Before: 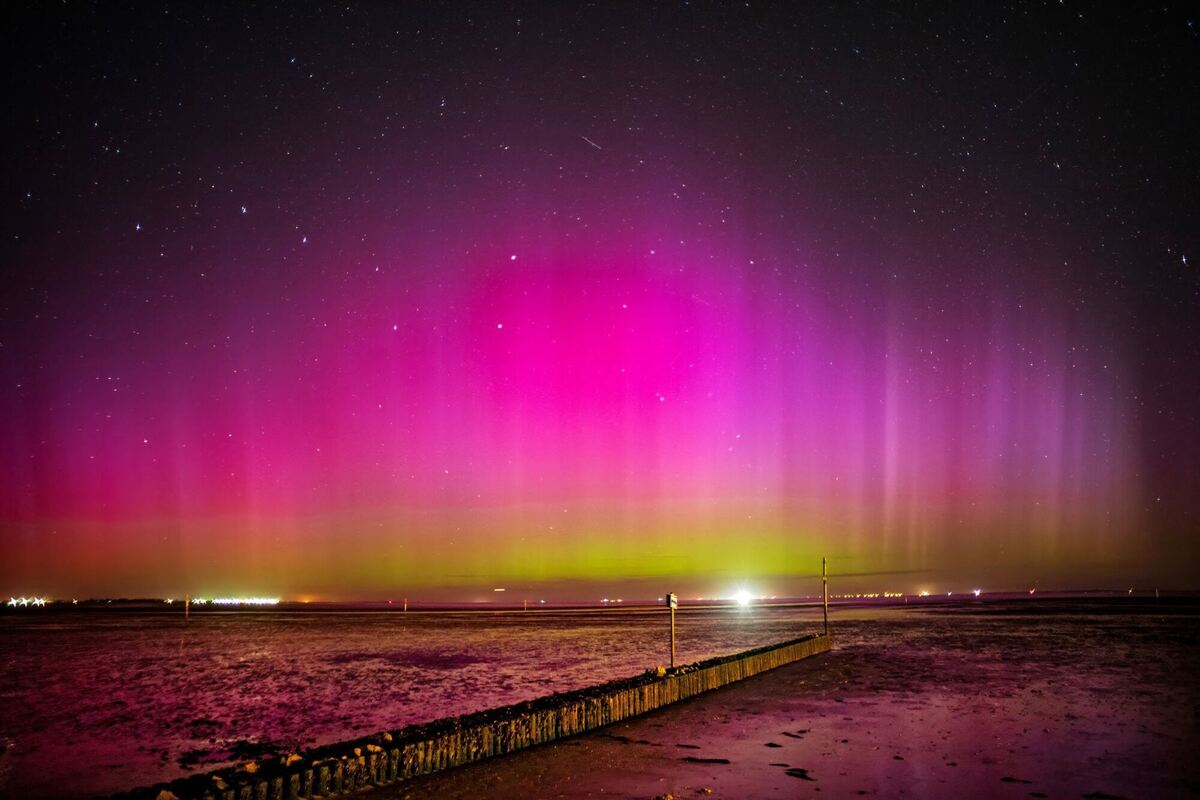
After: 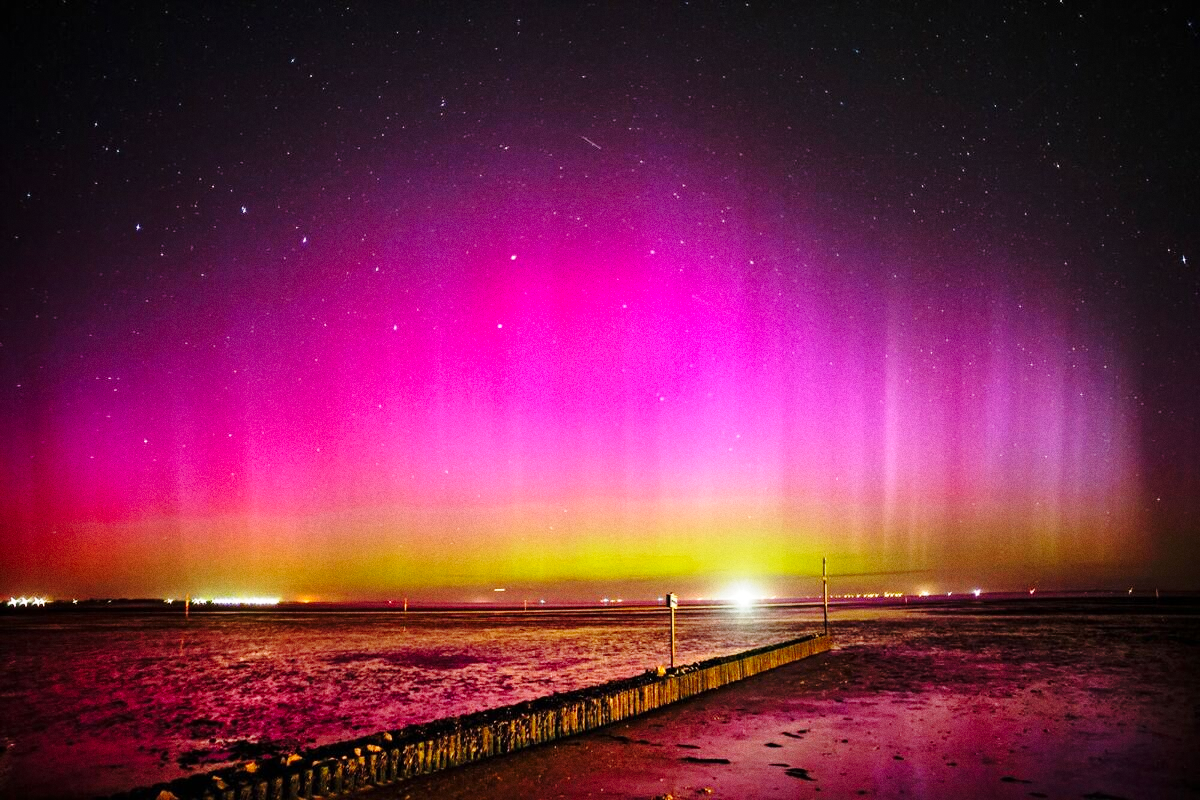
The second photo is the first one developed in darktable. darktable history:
rotate and perspective: automatic cropping original format, crop left 0, crop top 0
base curve: curves: ch0 [(0, 0) (0.028, 0.03) (0.121, 0.232) (0.46, 0.748) (0.859, 0.968) (1, 1)], preserve colors none
grain: coarseness 0.47 ISO
